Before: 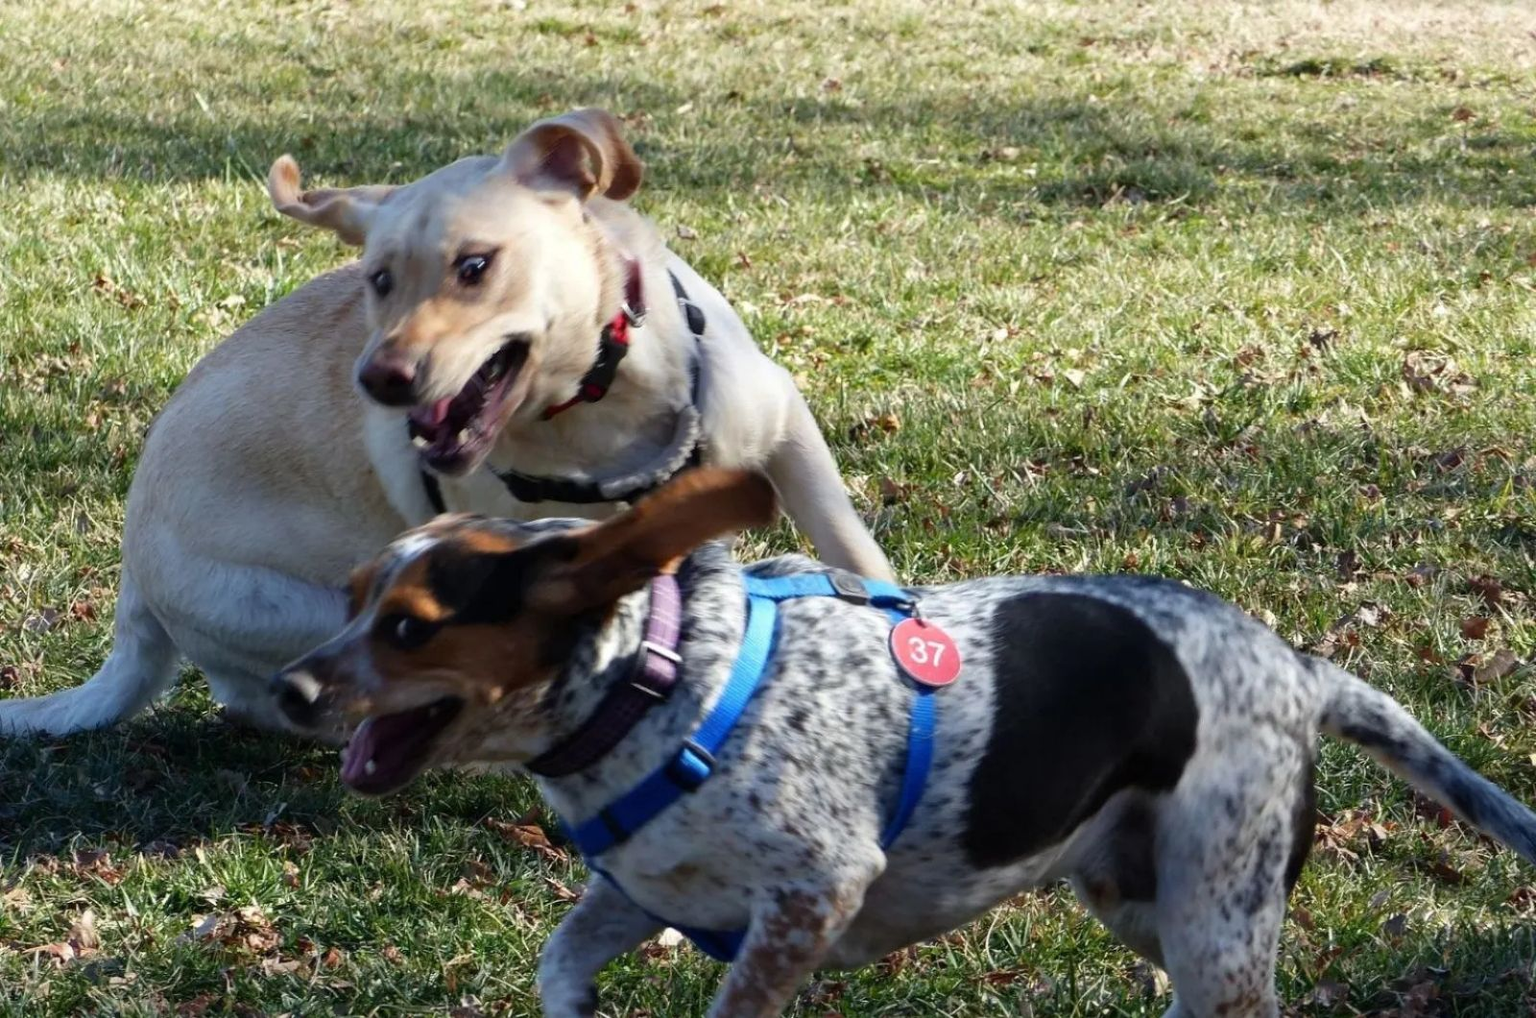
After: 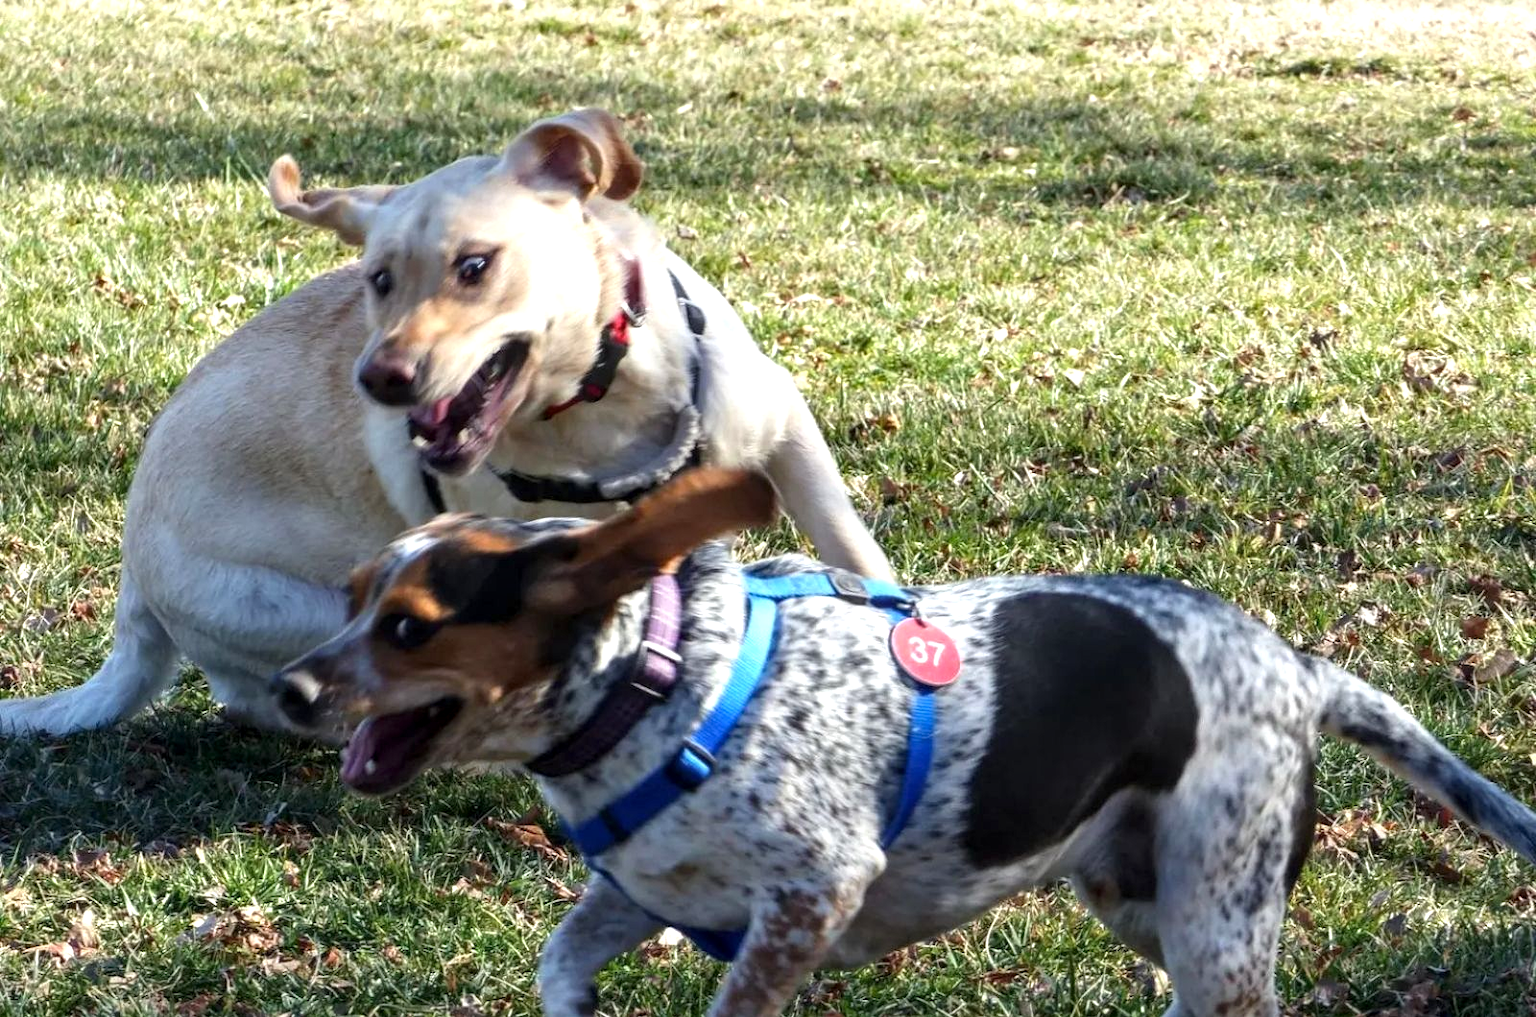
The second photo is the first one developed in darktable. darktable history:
exposure: exposure 0.559 EV, compensate highlight preservation false
local contrast: on, module defaults
